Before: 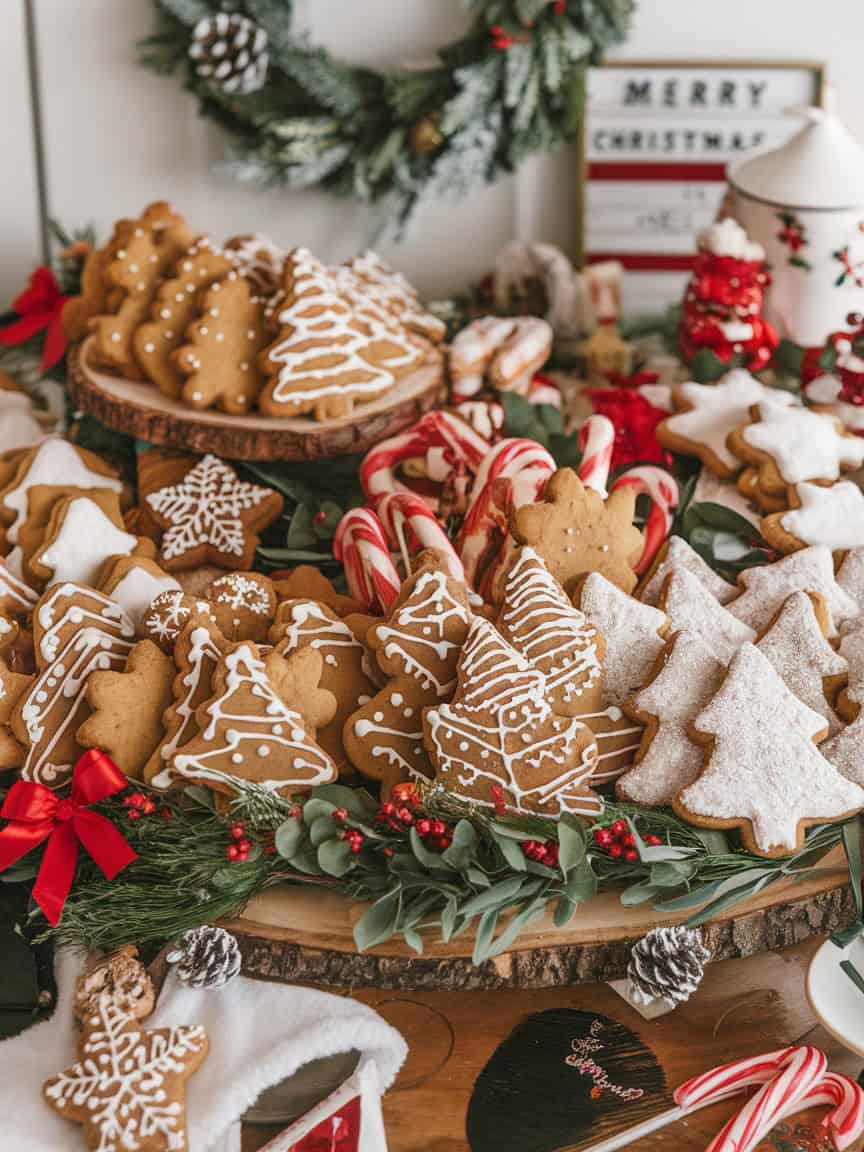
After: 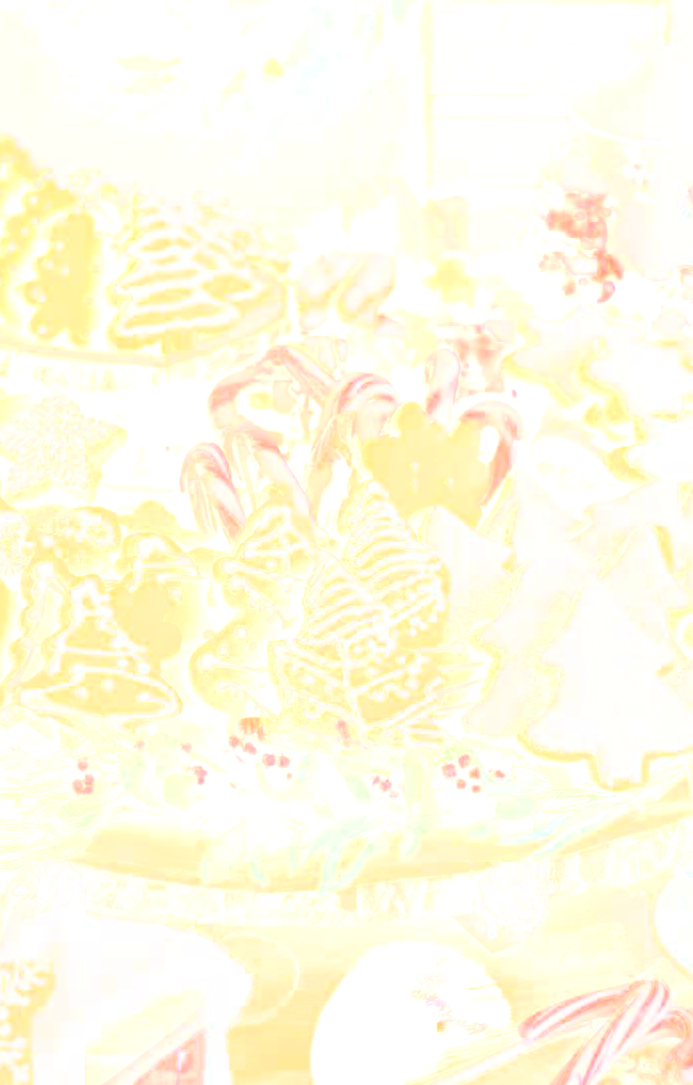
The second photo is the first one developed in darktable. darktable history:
bloom: size 85%, threshold 5%, strength 85%
crop and rotate: left 17.959%, top 5.771%, right 1.742%
rgb curve: curves: ch0 [(0, 0) (0.21, 0.15) (0.24, 0.21) (0.5, 0.75) (0.75, 0.96) (0.89, 0.99) (1, 1)]; ch1 [(0, 0.02) (0.21, 0.13) (0.25, 0.2) (0.5, 0.67) (0.75, 0.9) (0.89, 0.97) (1, 1)]; ch2 [(0, 0.02) (0.21, 0.13) (0.25, 0.2) (0.5, 0.67) (0.75, 0.9) (0.89, 0.97) (1, 1)], compensate middle gray true
